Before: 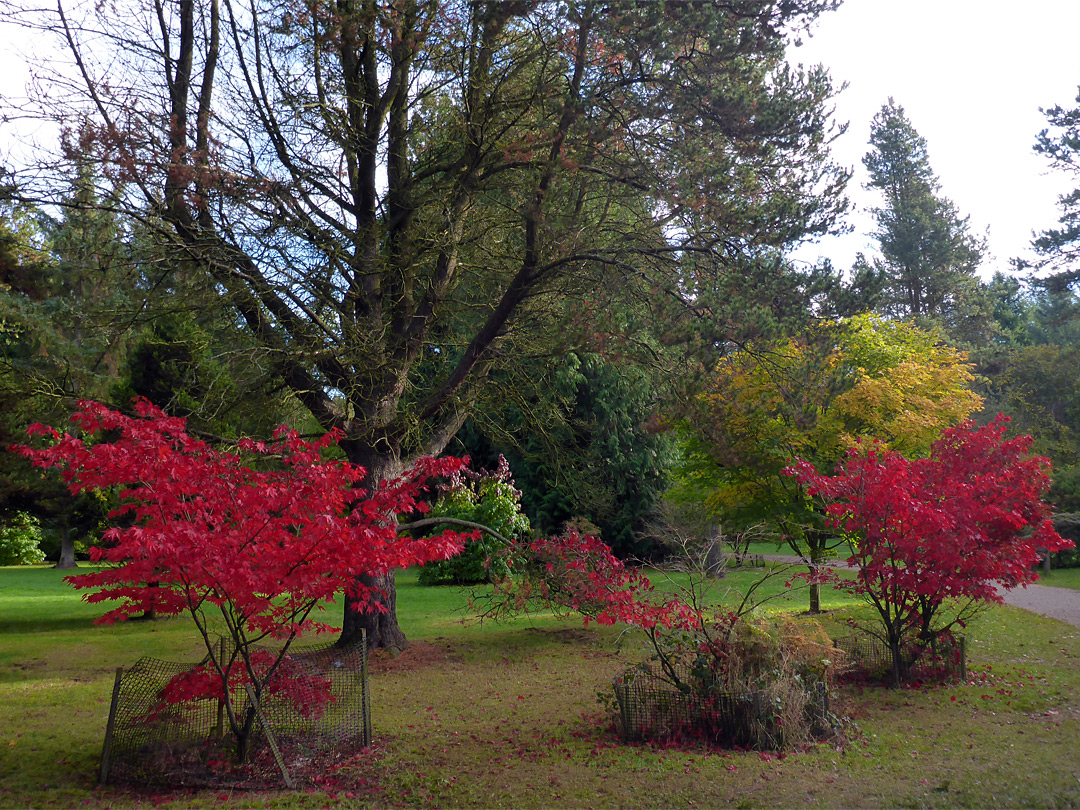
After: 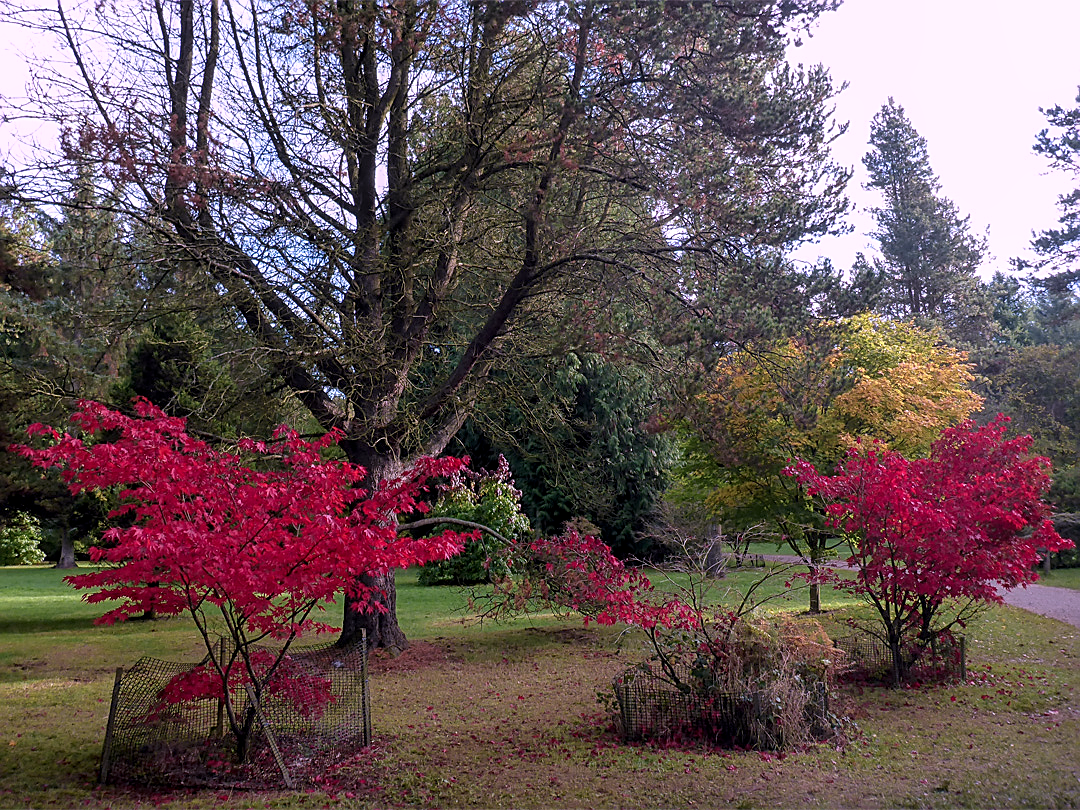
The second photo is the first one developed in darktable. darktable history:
local contrast: on, module defaults
color correction: highlights a* 15.46, highlights b* -20.56
sharpen: on, module defaults
base curve: exposure shift 0, preserve colors none
